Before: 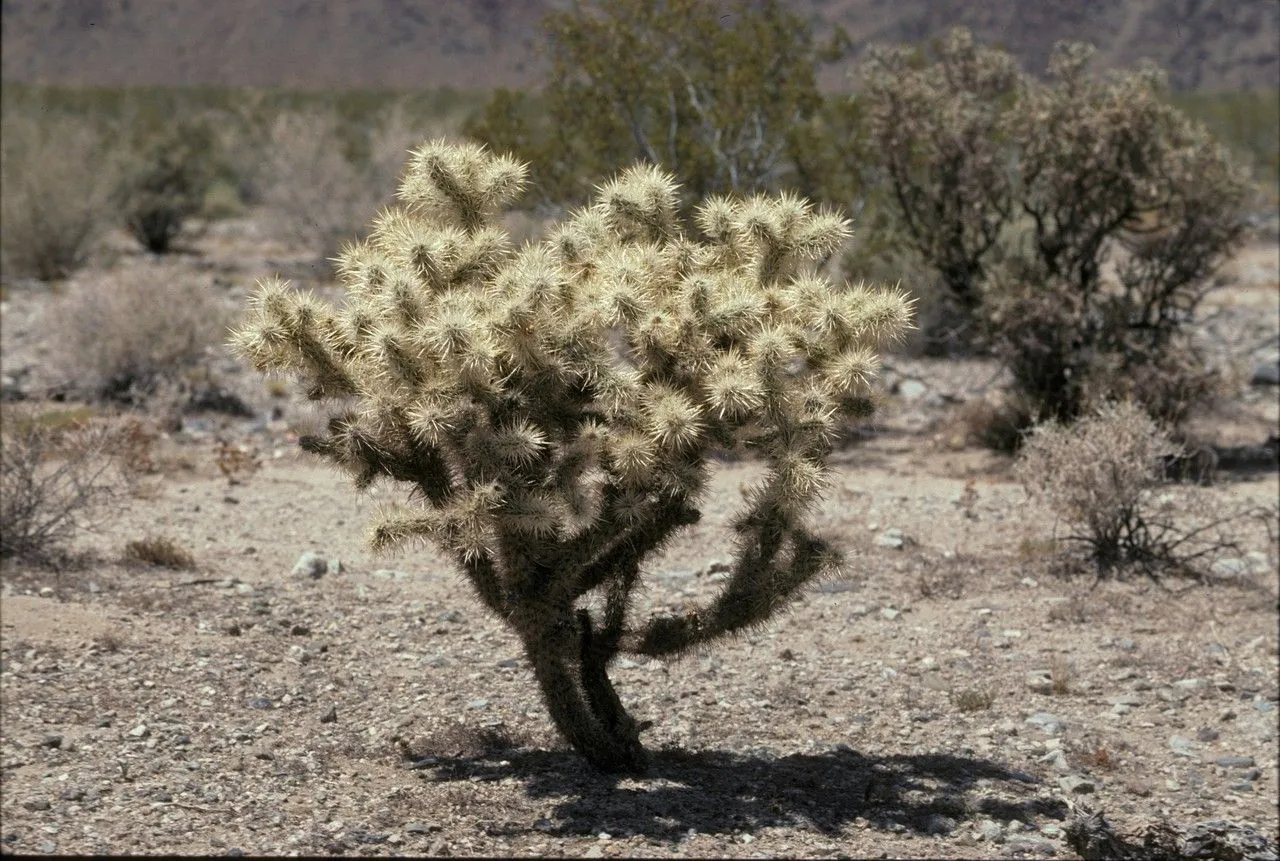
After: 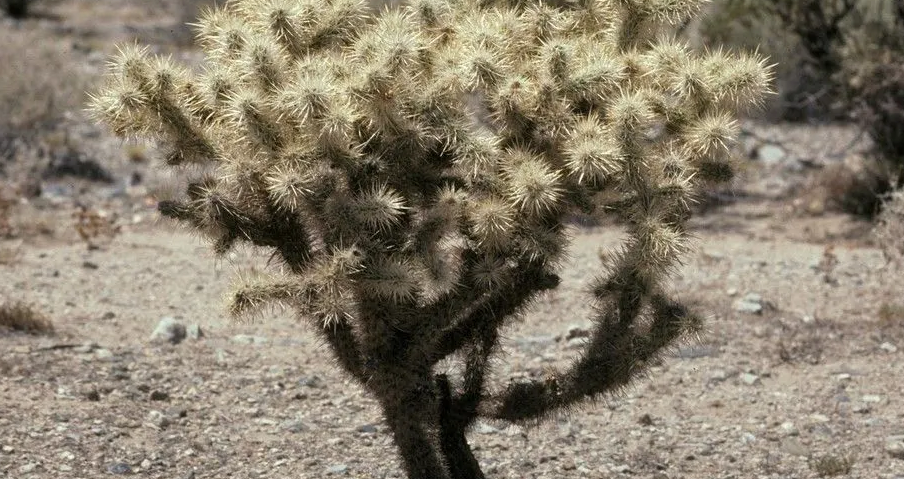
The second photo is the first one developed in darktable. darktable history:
crop: left 11.046%, top 27.309%, right 18.309%, bottom 16.949%
